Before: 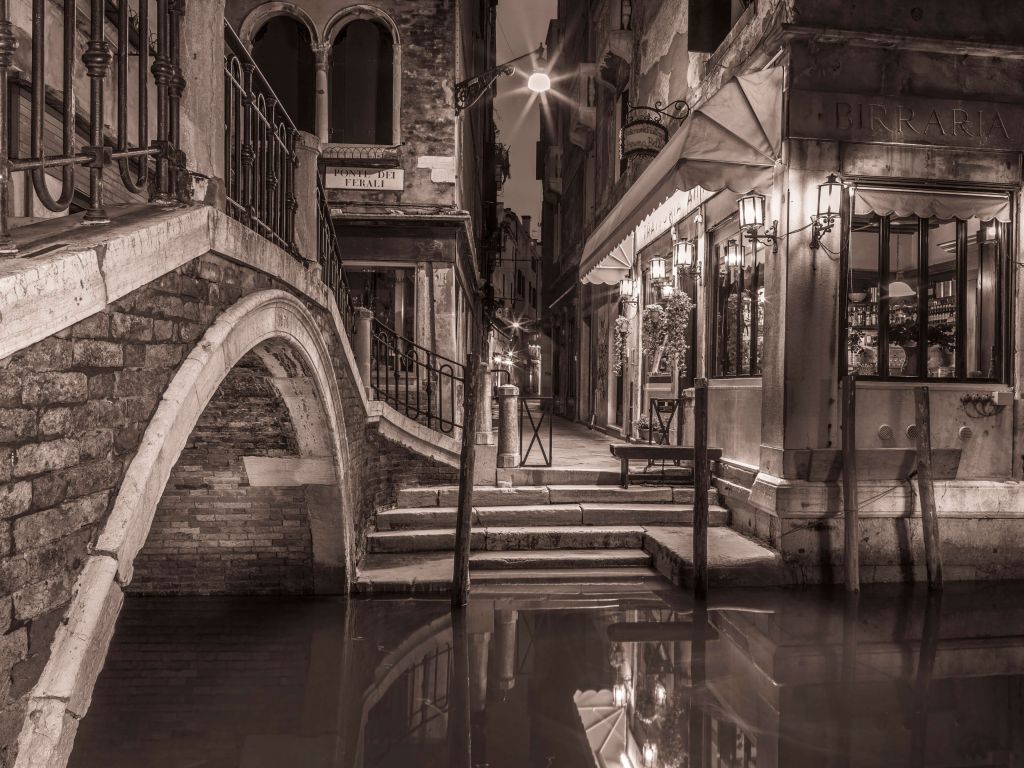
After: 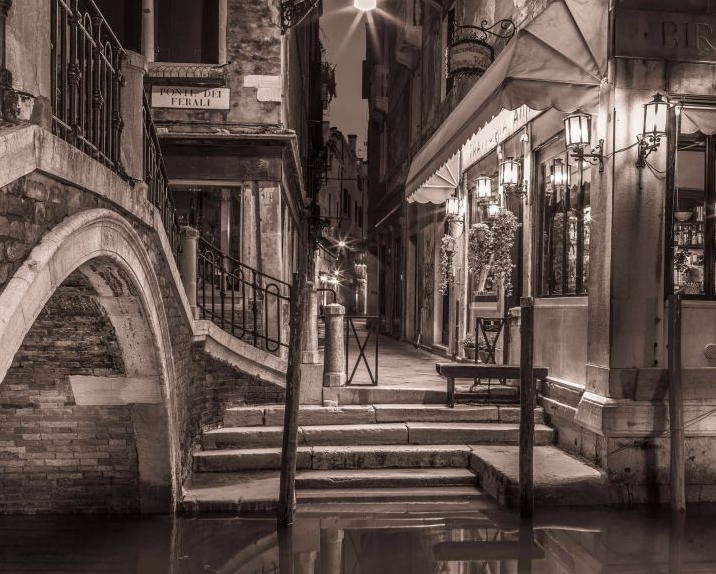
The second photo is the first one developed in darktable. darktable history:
tone equalizer: on, module defaults
crop and rotate: left 17.046%, top 10.659%, right 12.989%, bottom 14.553%
